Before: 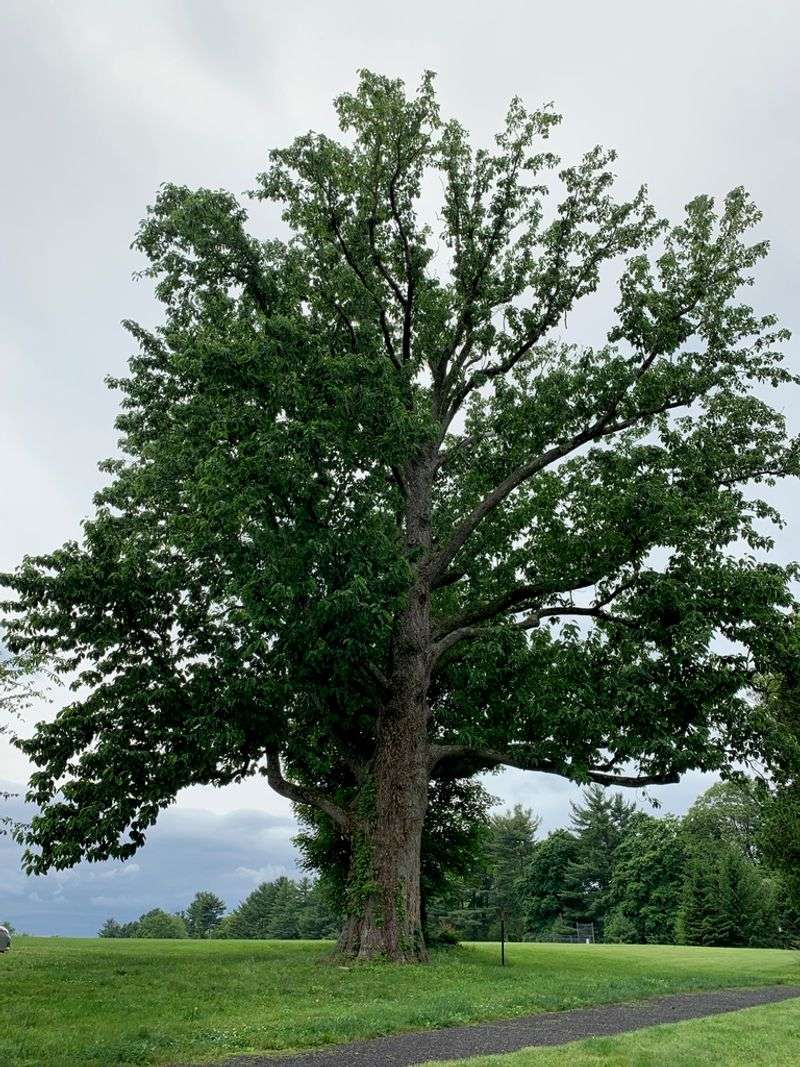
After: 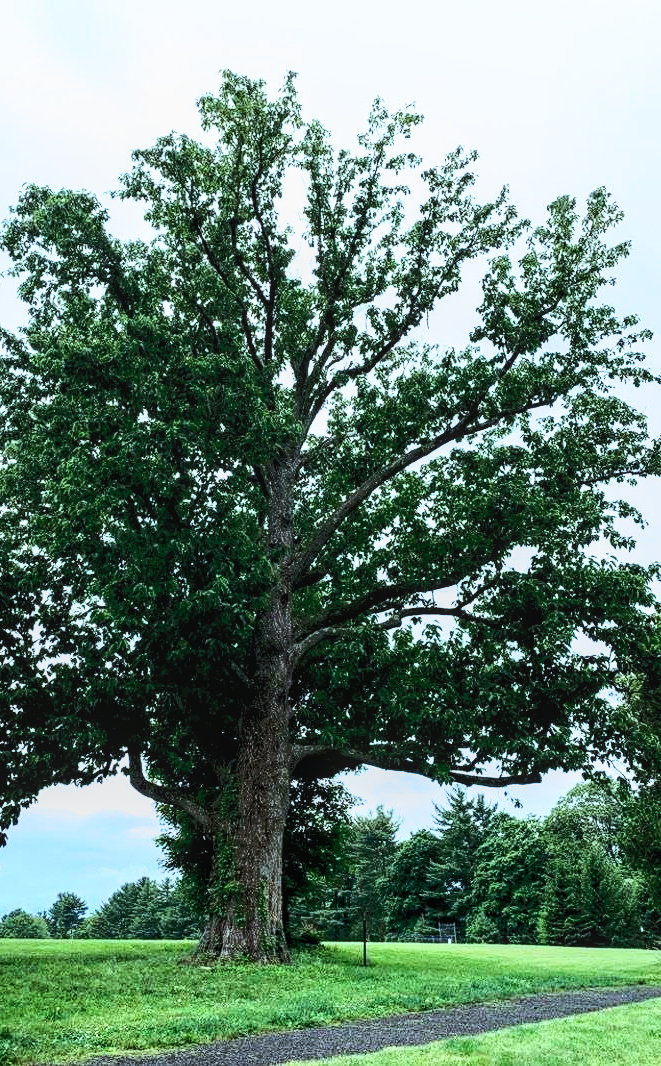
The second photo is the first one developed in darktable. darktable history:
local contrast: on, module defaults
crop: left 17.349%, bottom 0.042%
color calibration: illuminant F (fluorescent), F source F9 (Cool White Deluxe 4150 K) – high CRI, x 0.374, y 0.373, temperature 4153.38 K
filmic rgb: black relative exposure -8.25 EV, white relative exposure 2.2 EV, threshold 3.05 EV, target white luminance 99.913%, hardness 7.18, latitude 74.8%, contrast 1.318, highlights saturation mix -2.04%, shadows ↔ highlights balance 30.59%, enable highlight reconstruction true
tone curve: curves: ch0 [(0, 0) (0.003, 0.037) (0.011, 0.061) (0.025, 0.104) (0.044, 0.145) (0.069, 0.145) (0.1, 0.127) (0.136, 0.175) (0.177, 0.207) (0.224, 0.252) (0.277, 0.341) (0.335, 0.446) (0.399, 0.554) (0.468, 0.658) (0.543, 0.757) (0.623, 0.843) (0.709, 0.919) (0.801, 0.958) (0.898, 0.975) (1, 1)], color space Lab, linked channels, preserve colors none
